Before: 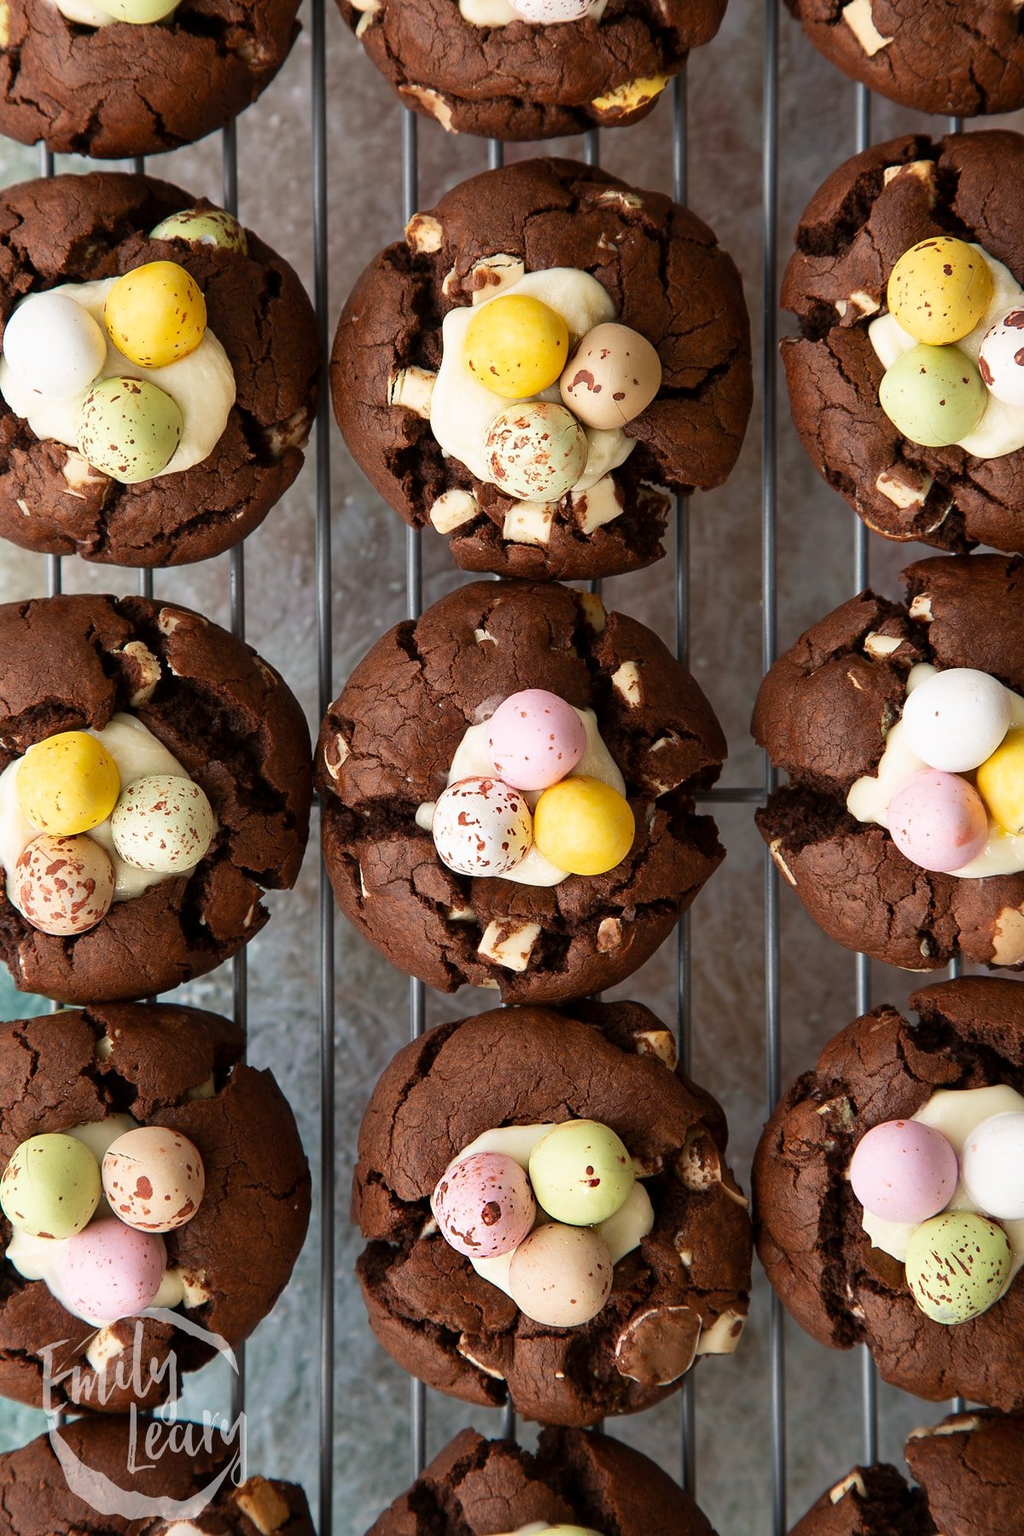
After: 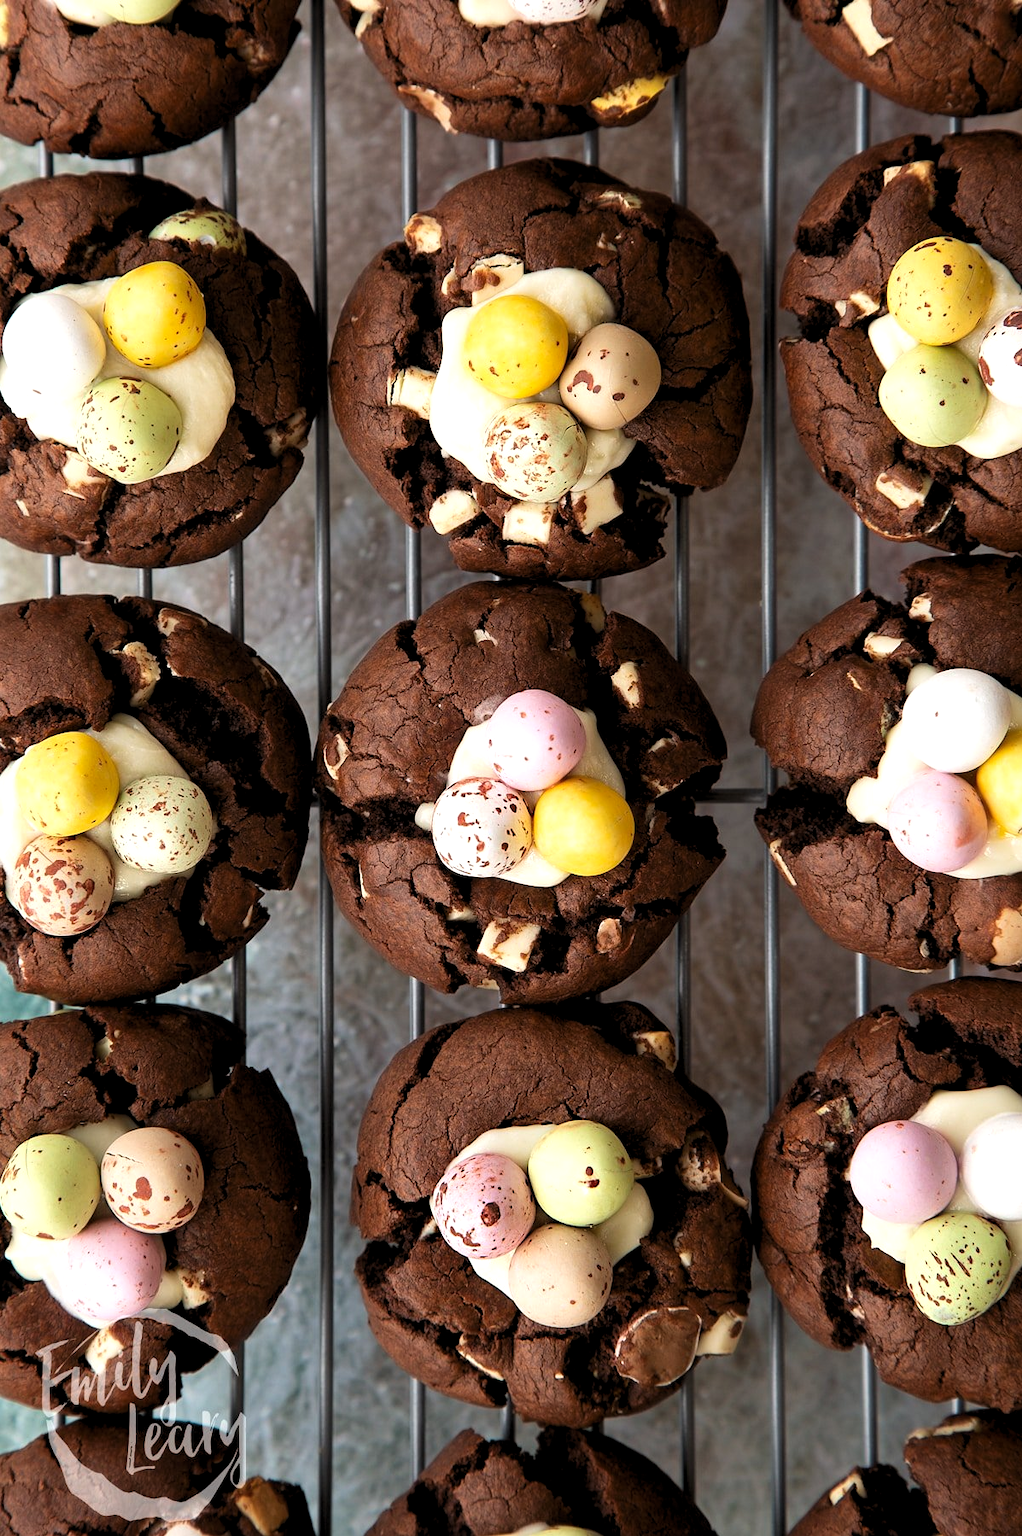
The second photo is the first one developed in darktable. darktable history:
crop: left 0.151%
levels: black 3.86%, levels [0.062, 0.494, 0.925]
